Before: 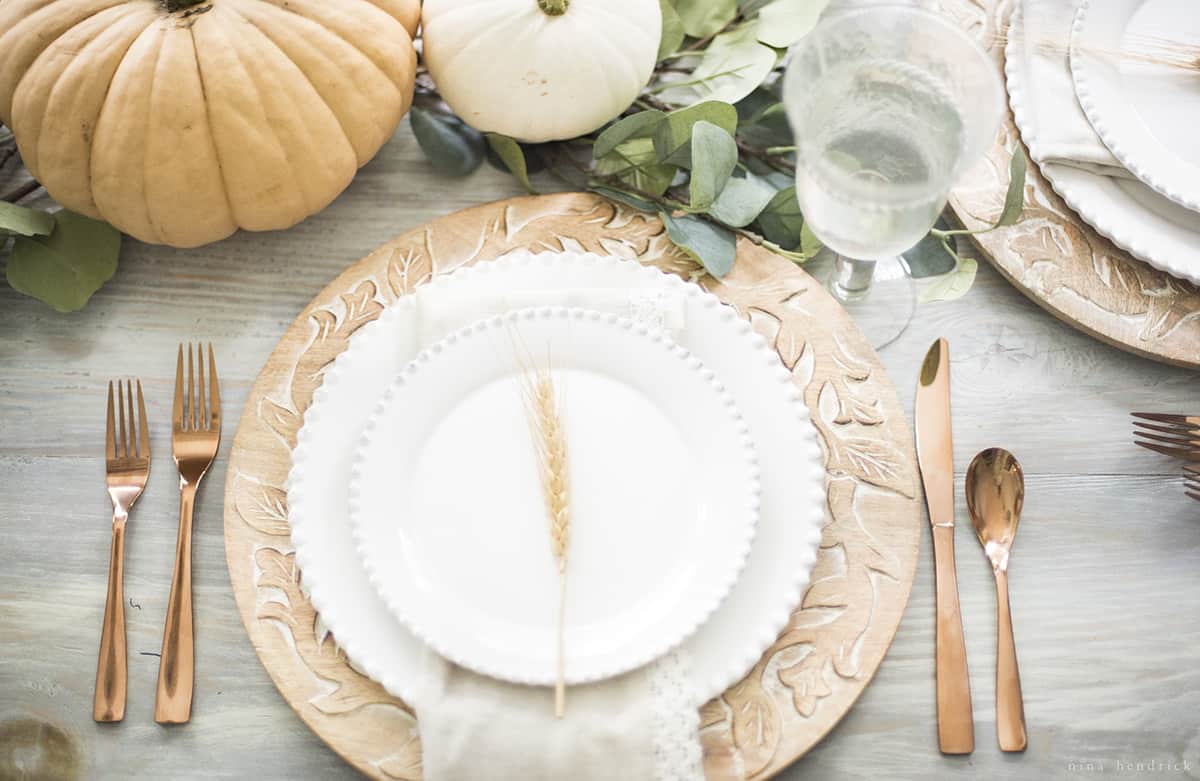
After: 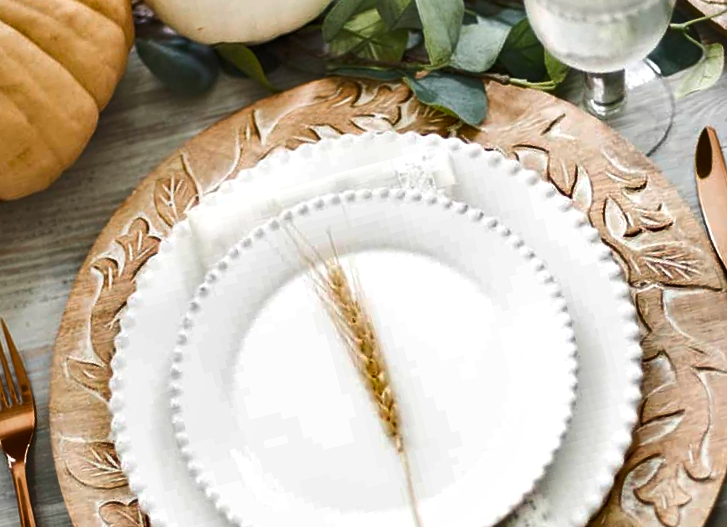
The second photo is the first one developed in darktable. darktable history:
rotate and perspective: rotation -14.8°, crop left 0.1, crop right 0.903, crop top 0.25, crop bottom 0.748
shadows and highlights: shadows 80.73, white point adjustment -9.07, highlights -61.46, soften with gaussian
tone equalizer: -8 EV -0.417 EV, -7 EV -0.389 EV, -6 EV -0.333 EV, -5 EV -0.222 EV, -3 EV 0.222 EV, -2 EV 0.333 EV, -1 EV 0.389 EV, +0 EV 0.417 EV, edges refinement/feathering 500, mask exposure compensation -1.57 EV, preserve details no
crop and rotate: left 14.292%, right 19.041%
